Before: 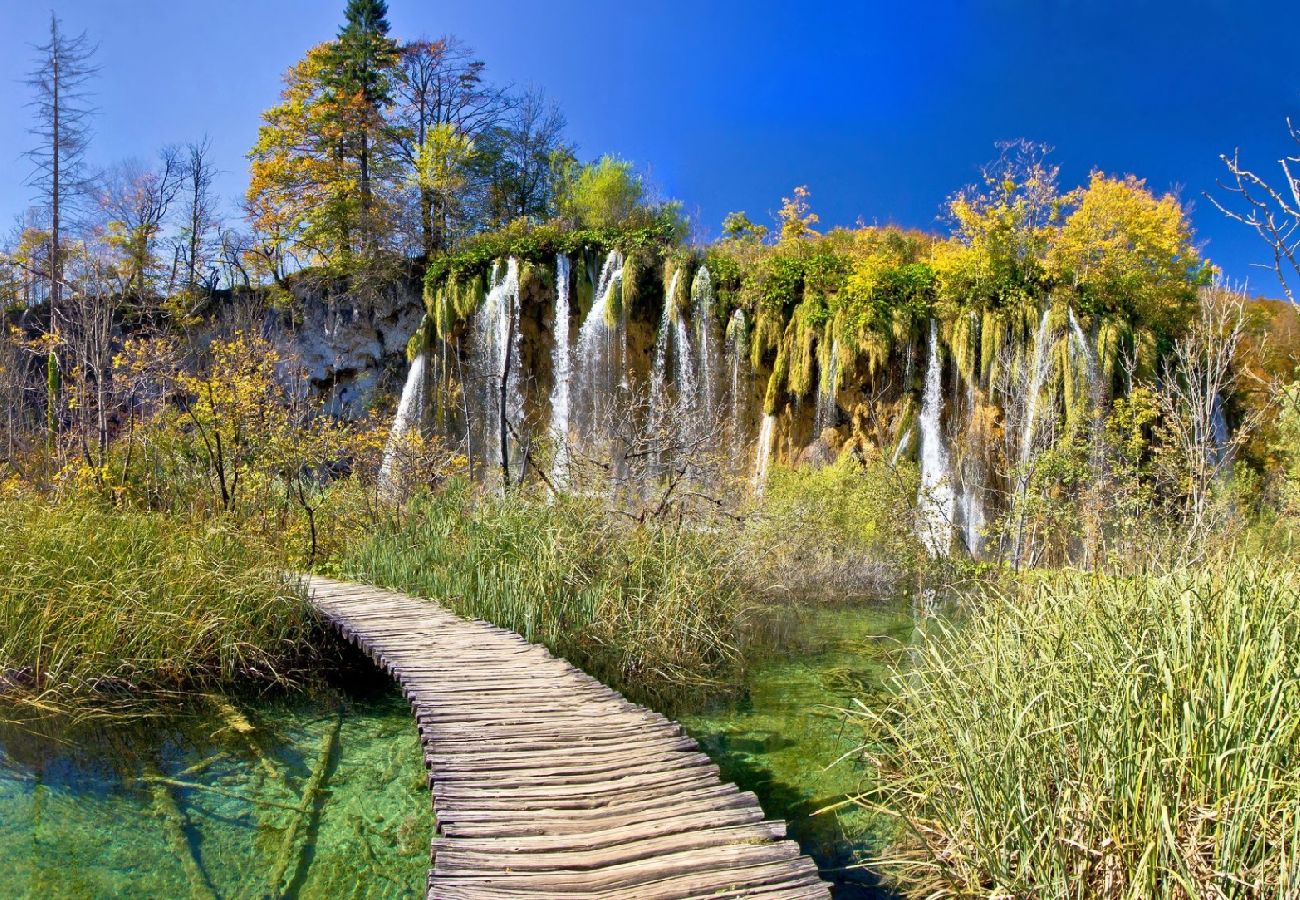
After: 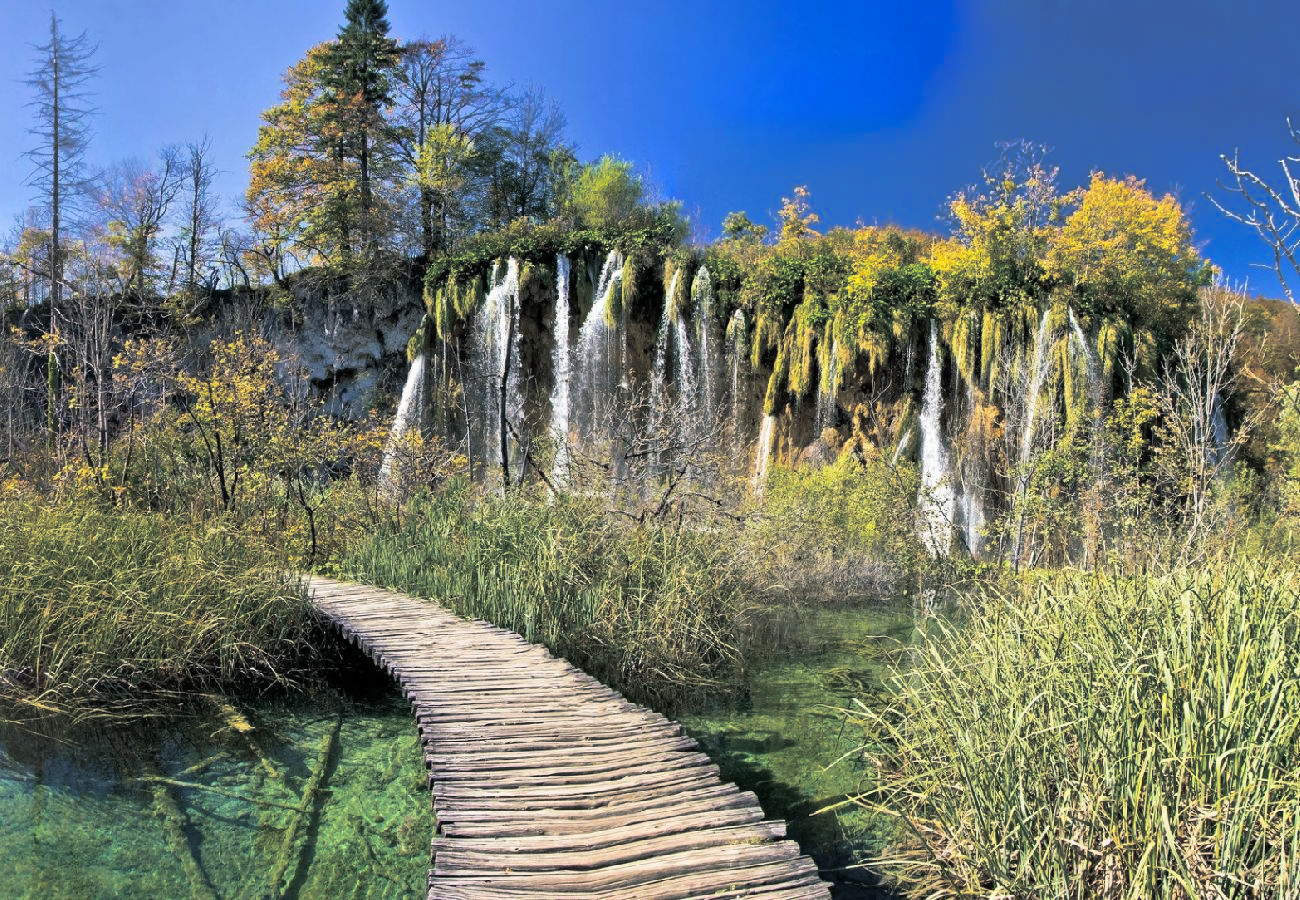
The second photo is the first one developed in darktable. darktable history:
contrast brightness saturation: contrast 0.07
split-toning: shadows › hue 201.6°, shadows › saturation 0.16, highlights › hue 50.4°, highlights › saturation 0.2, balance -49.9
